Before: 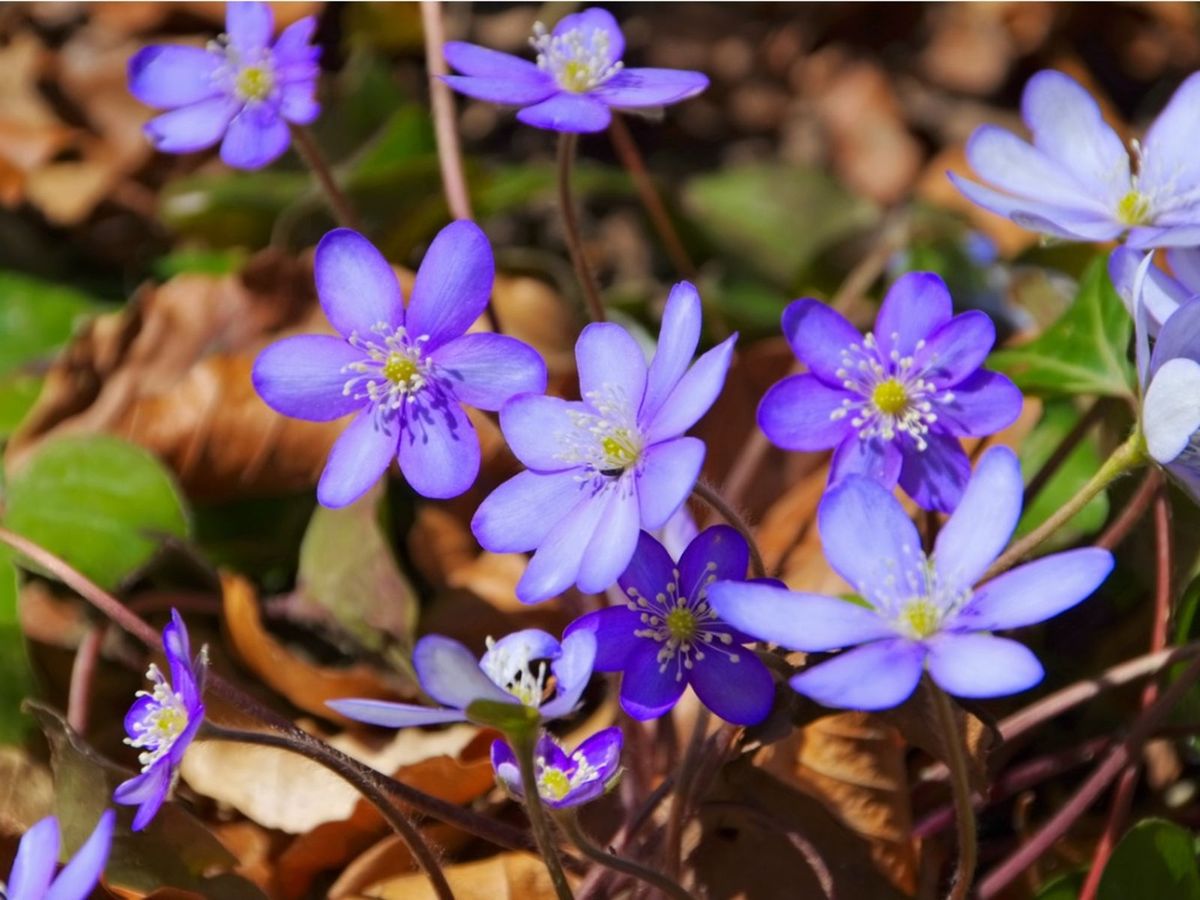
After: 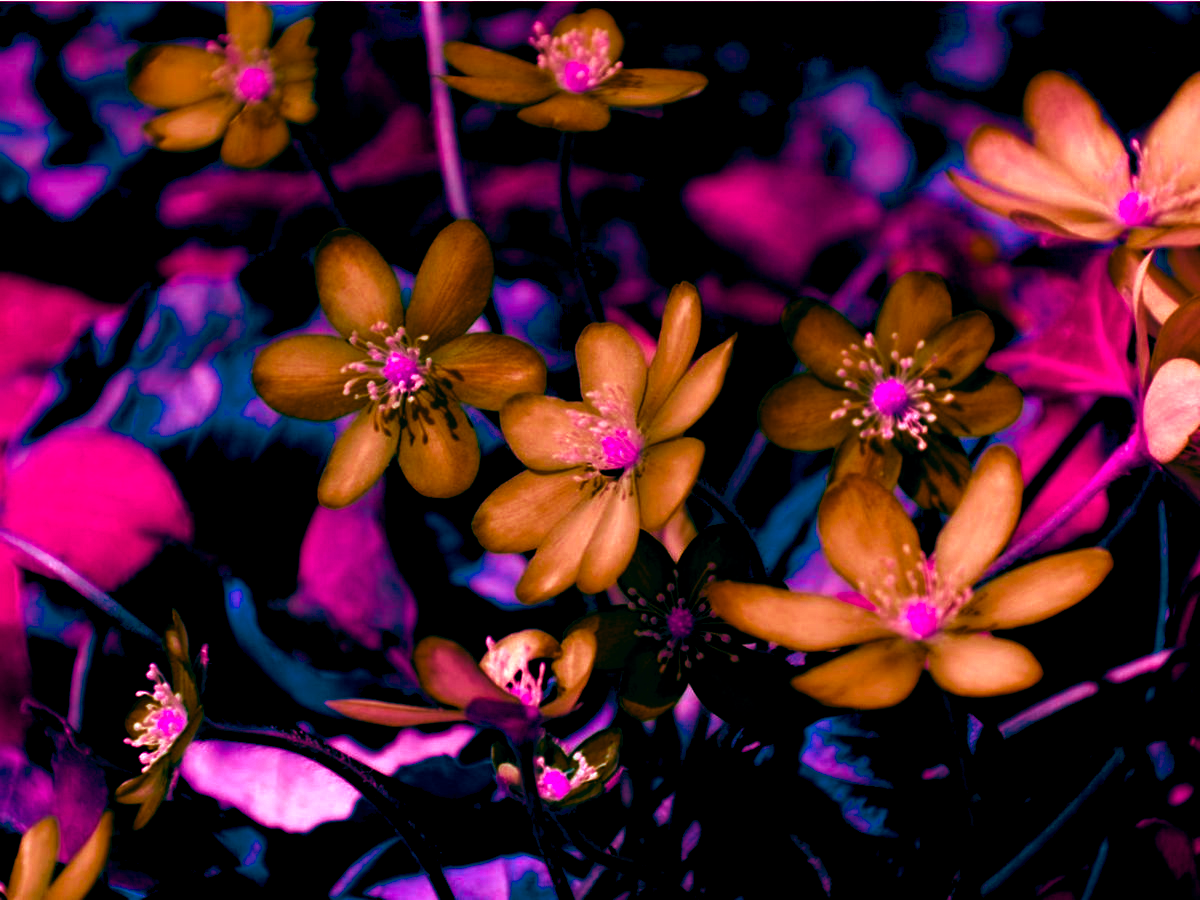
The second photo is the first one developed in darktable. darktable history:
exposure: black level correction 0.011, compensate highlight preservation false
color balance rgb: shadows lift › luminance -18.76%, shadows lift › chroma 35.44%, power › luminance -3.76%, power › hue 142.17°, highlights gain › chroma 7.5%, highlights gain › hue 184.75°, global offset › luminance -0.52%, global offset › chroma 0.91%, global offset › hue 173.36°, shadows fall-off 300%, white fulcrum 2 EV, highlights fall-off 300%, linear chroma grading › shadows 17.19%, linear chroma grading › highlights 61.12%, linear chroma grading › global chroma 50%, hue shift -150.52°, perceptual brilliance grading › global brilliance 12%, mask middle-gray fulcrum 100%, contrast gray fulcrum 38.43%, contrast 35.15%, saturation formula JzAzBz (2021)
tone equalizer: on, module defaults
